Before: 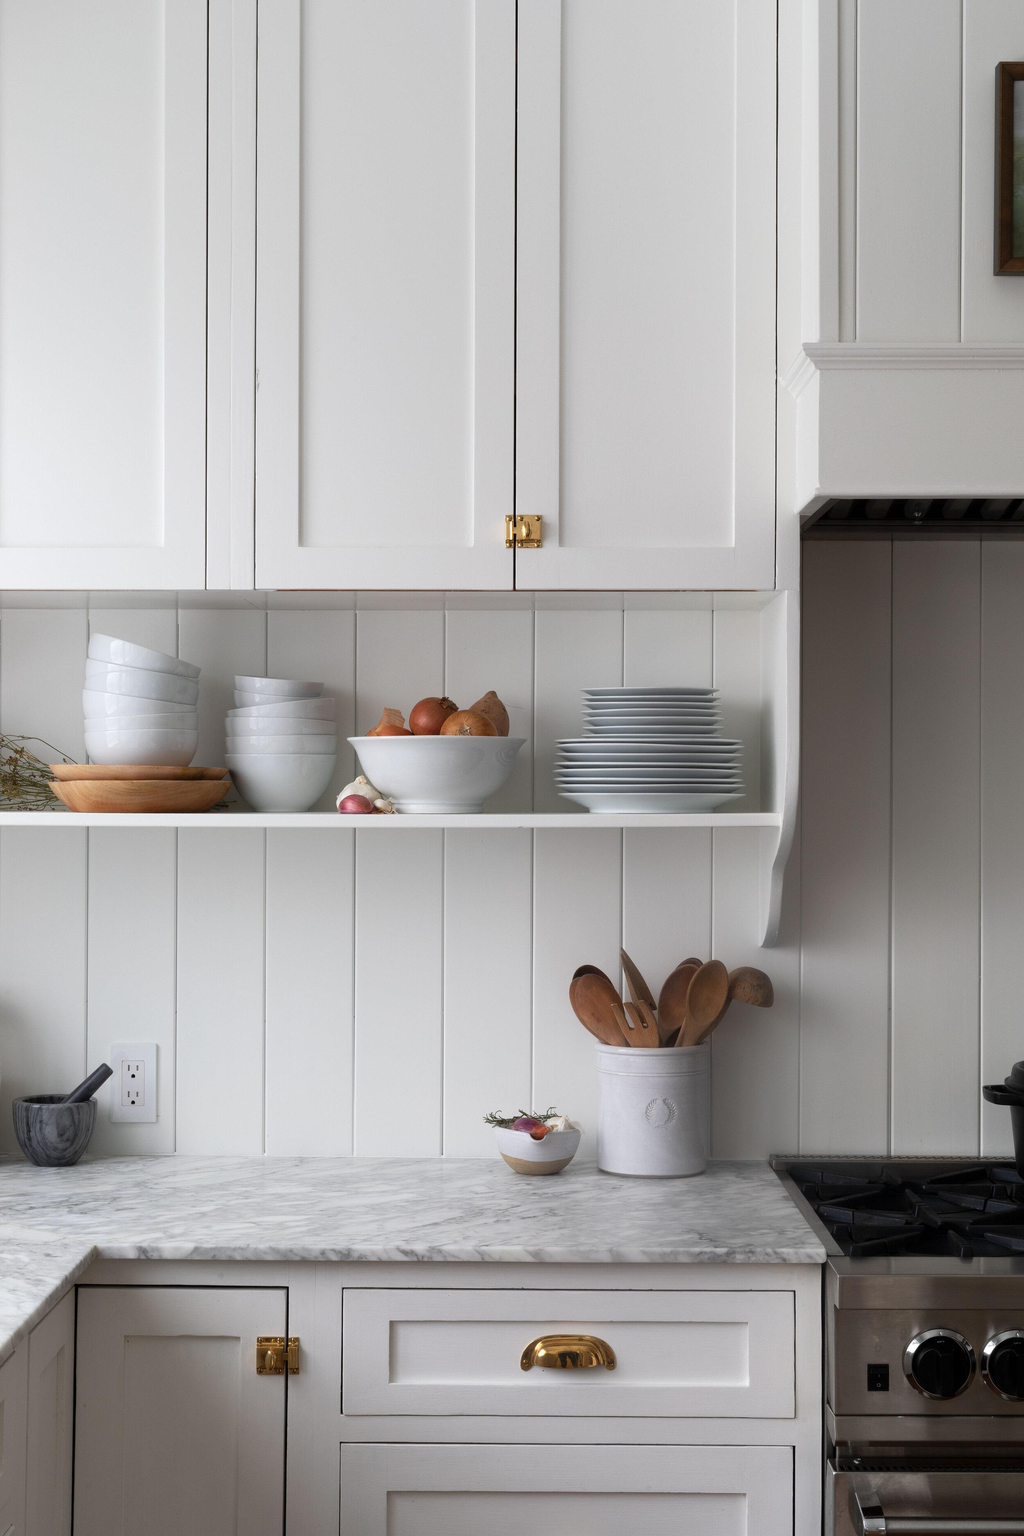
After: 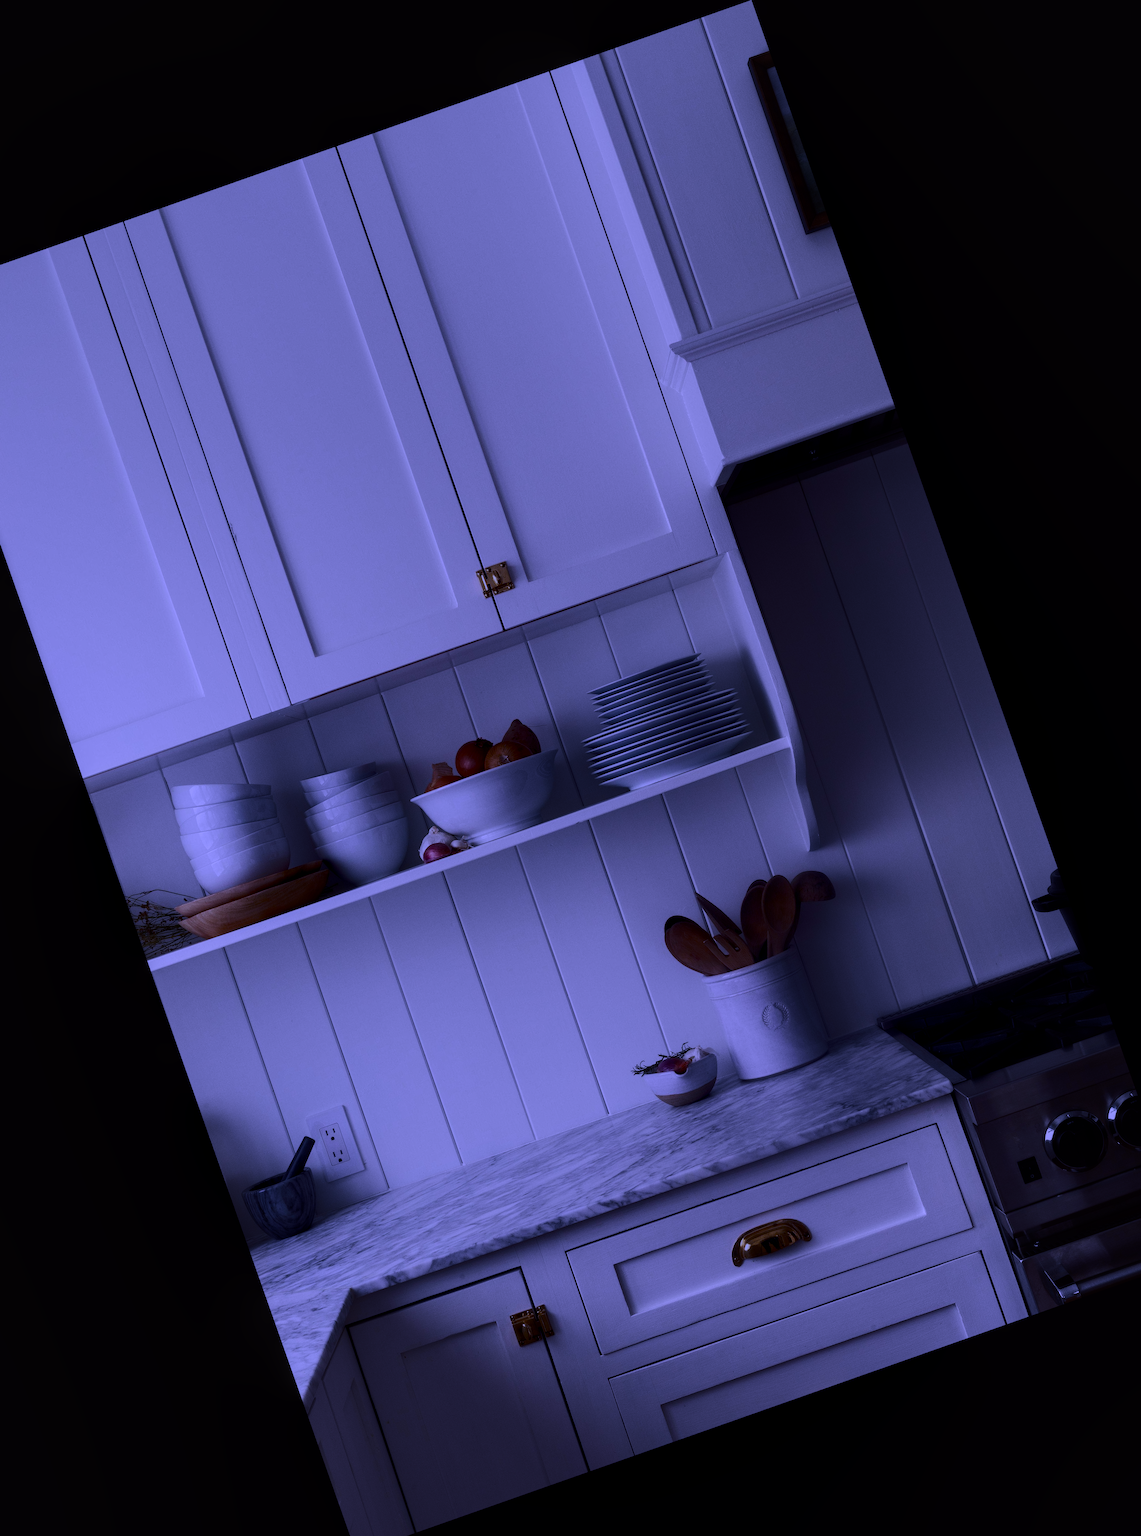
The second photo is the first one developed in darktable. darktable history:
exposure: exposure -2.446 EV, compensate highlight preservation false
crop and rotate: angle 19.43°, left 6.812%, right 4.125%, bottom 1.087%
white balance: red 0.98, blue 1.61
tone curve: curves: ch0 [(0, 0.011) (0.139, 0.106) (0.295, 0.271) (0.499, 0.523) (0.739, 0.782) (0.857, 0.879) (1, 0.967)]; ch1 [(0, 0) (0.272, 0.249) (0.39, 0.379) (0.469, 0.456) (0.495, 0.497) (0.524, 0.53) (0.588, 0.62) (0.725, 0.779) (1, 1)]; ch2 [(0, 0) (0.125, 0.089) (0.35, 0.317) (0.437, 0.42) (0.502, 0.499) (0.533, 0.553) (0.599, 0.638) (1, 1)], color space Lab, independent channels, preserve colors none
tone equalizer: -8 EV -0.75 EV, -7 EV -0.7 EV, -6 EV -0.6 EV, -5 EV -0.4 EV, -3 EV 0.4 EV, -2 EV 0.6 EV, -1 EV 0.7 EV, +0 EV 0.75 EV, edges refinement/feathering 500, mask exposure compensation -1.57 EV, preserve details no
local contrast: on, module defaults
